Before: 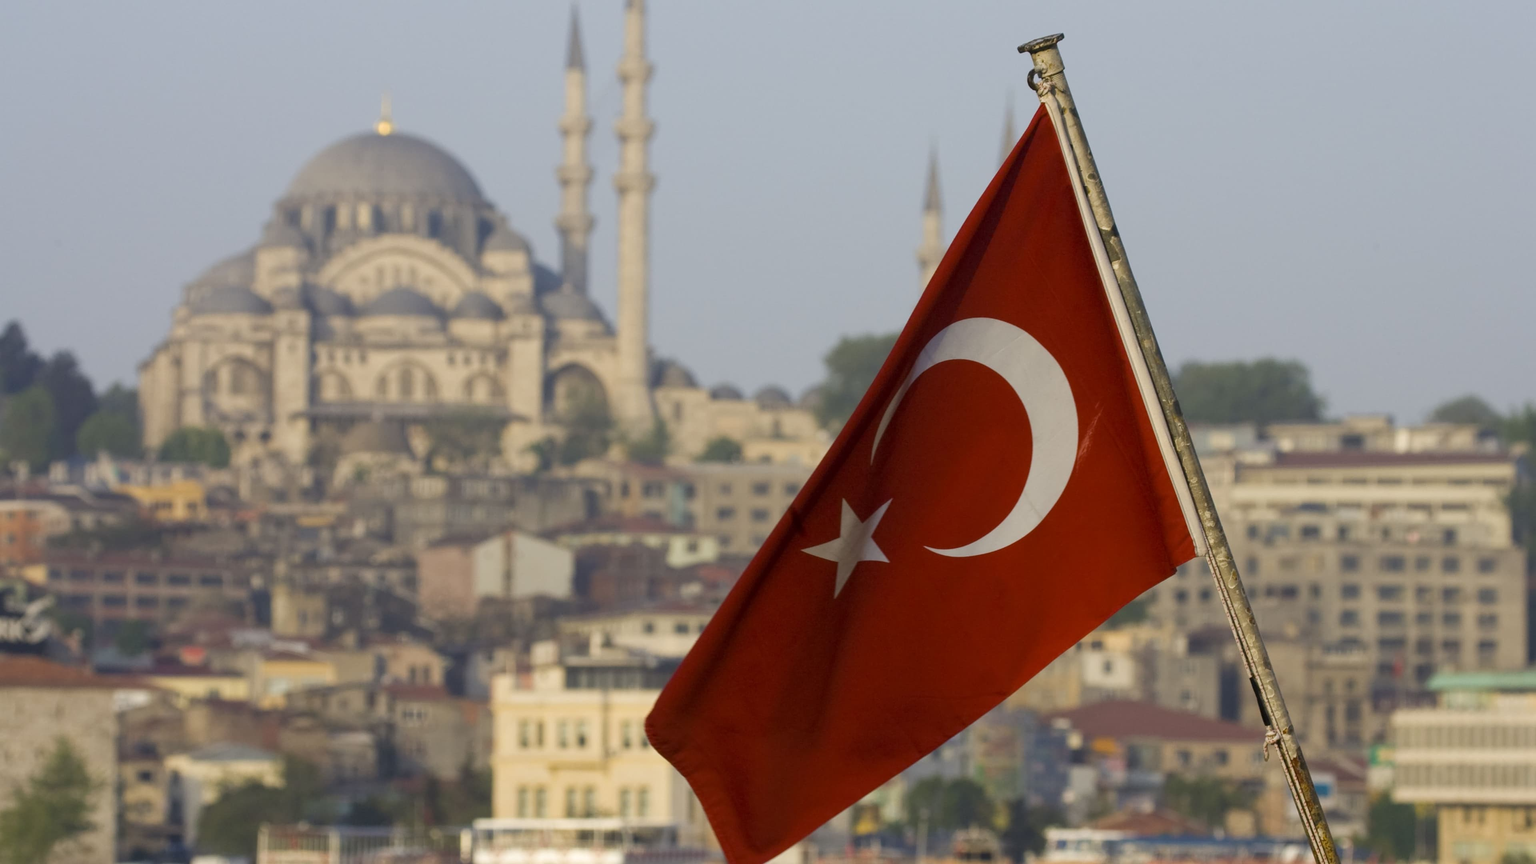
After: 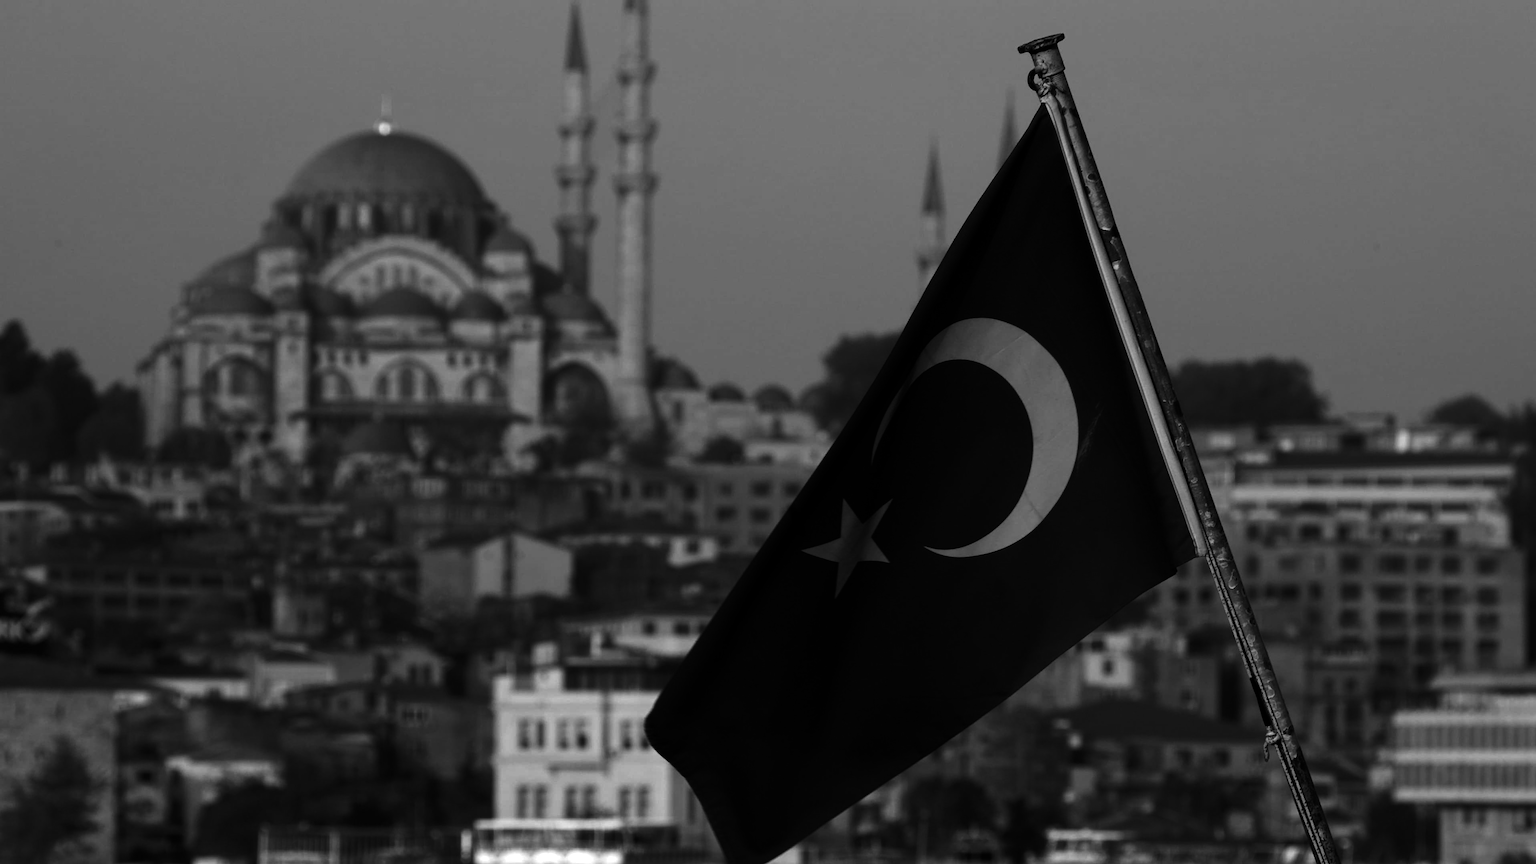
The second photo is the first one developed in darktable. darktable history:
exposure: exposure 0.236 EV, compensate highlight preservation false
contrast brightness saturation: contrast 0.02, brightness -1, saturation -1
